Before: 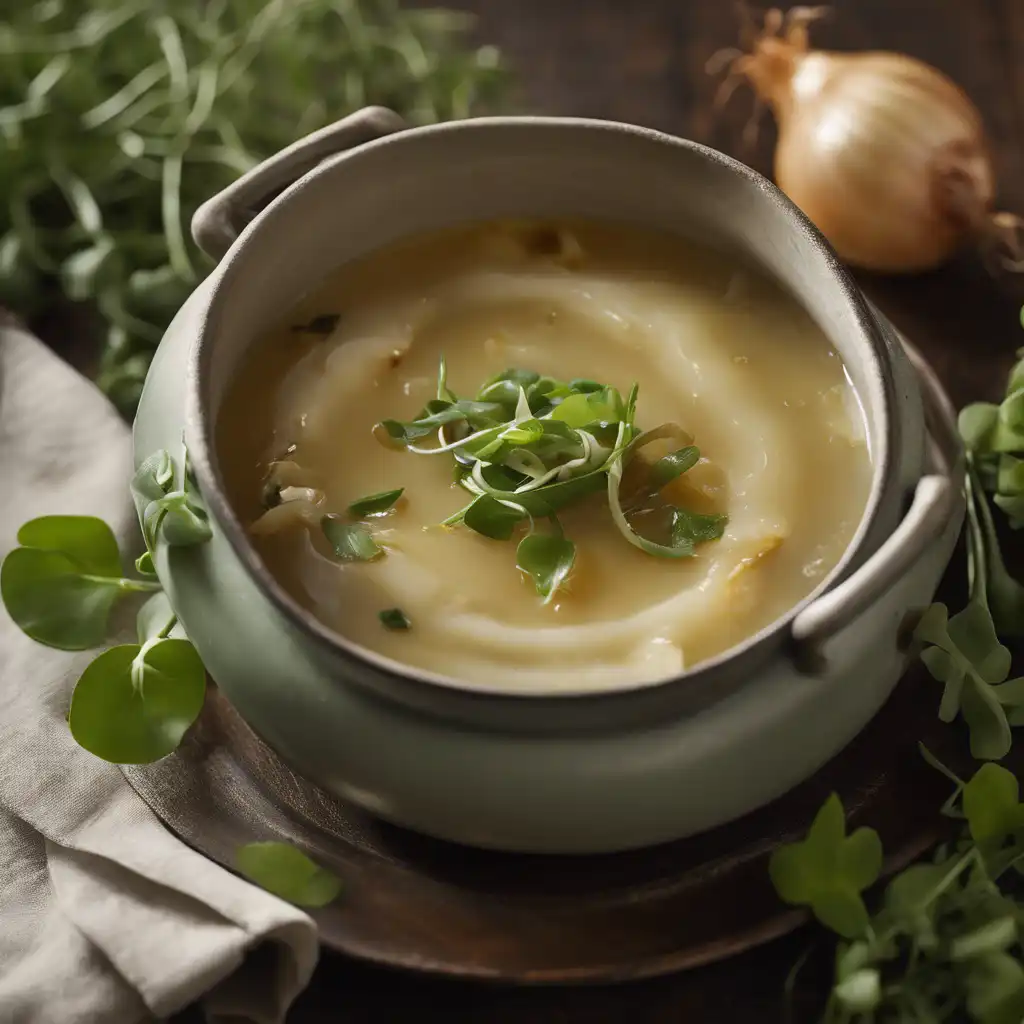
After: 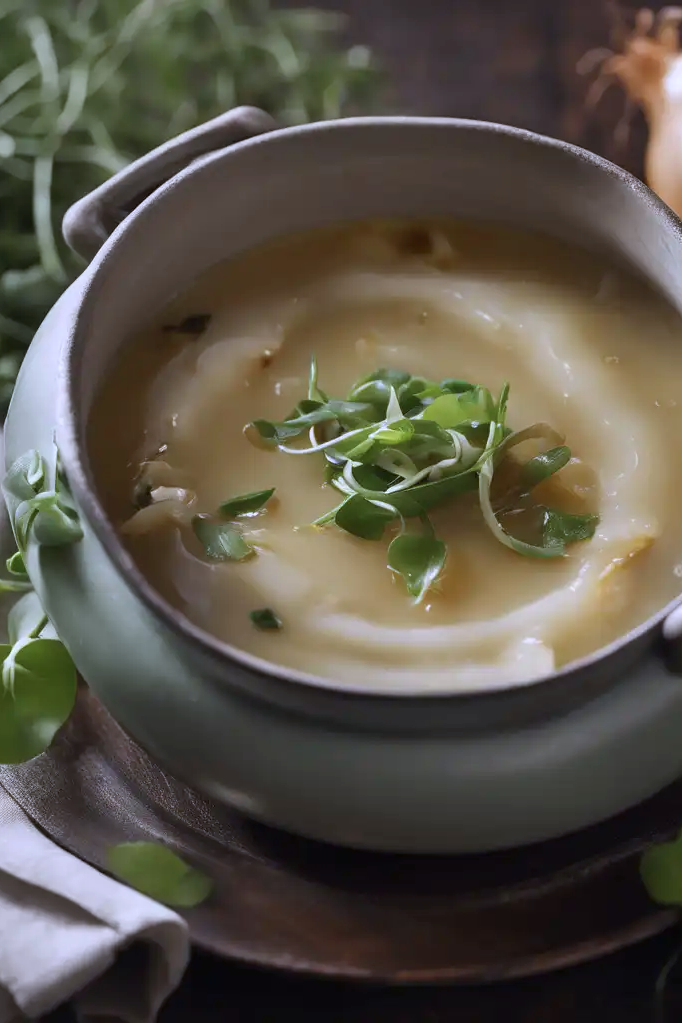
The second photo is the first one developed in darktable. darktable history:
crop and rotate: left 12.673%, right 20.66%
color calibration: illuminant as shot in camera, x 0.379, y 0.396, temperature 4138.76 K
